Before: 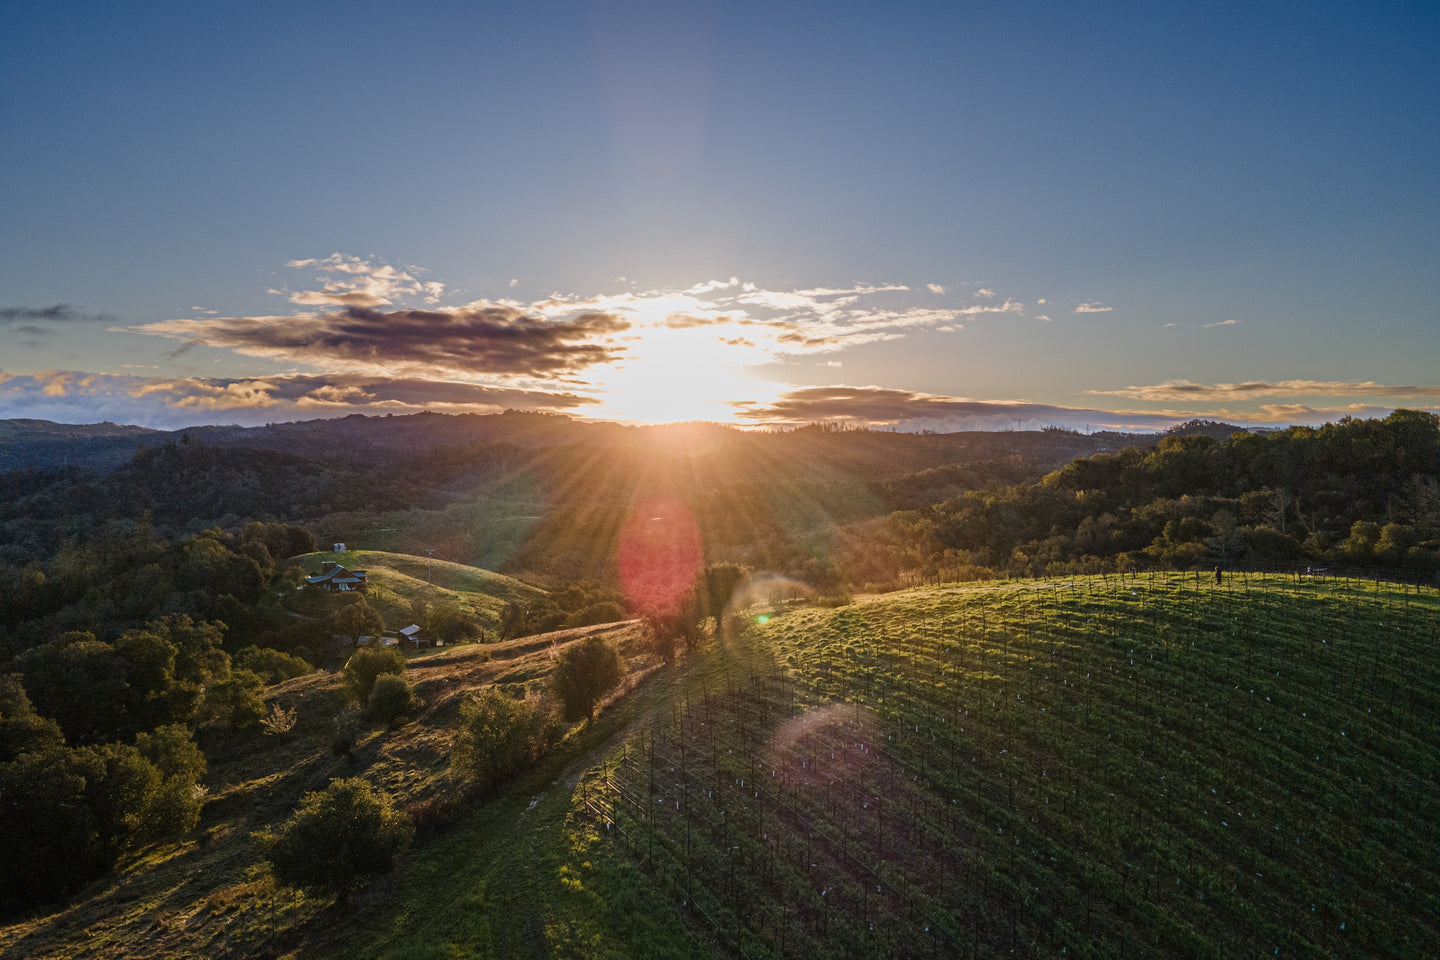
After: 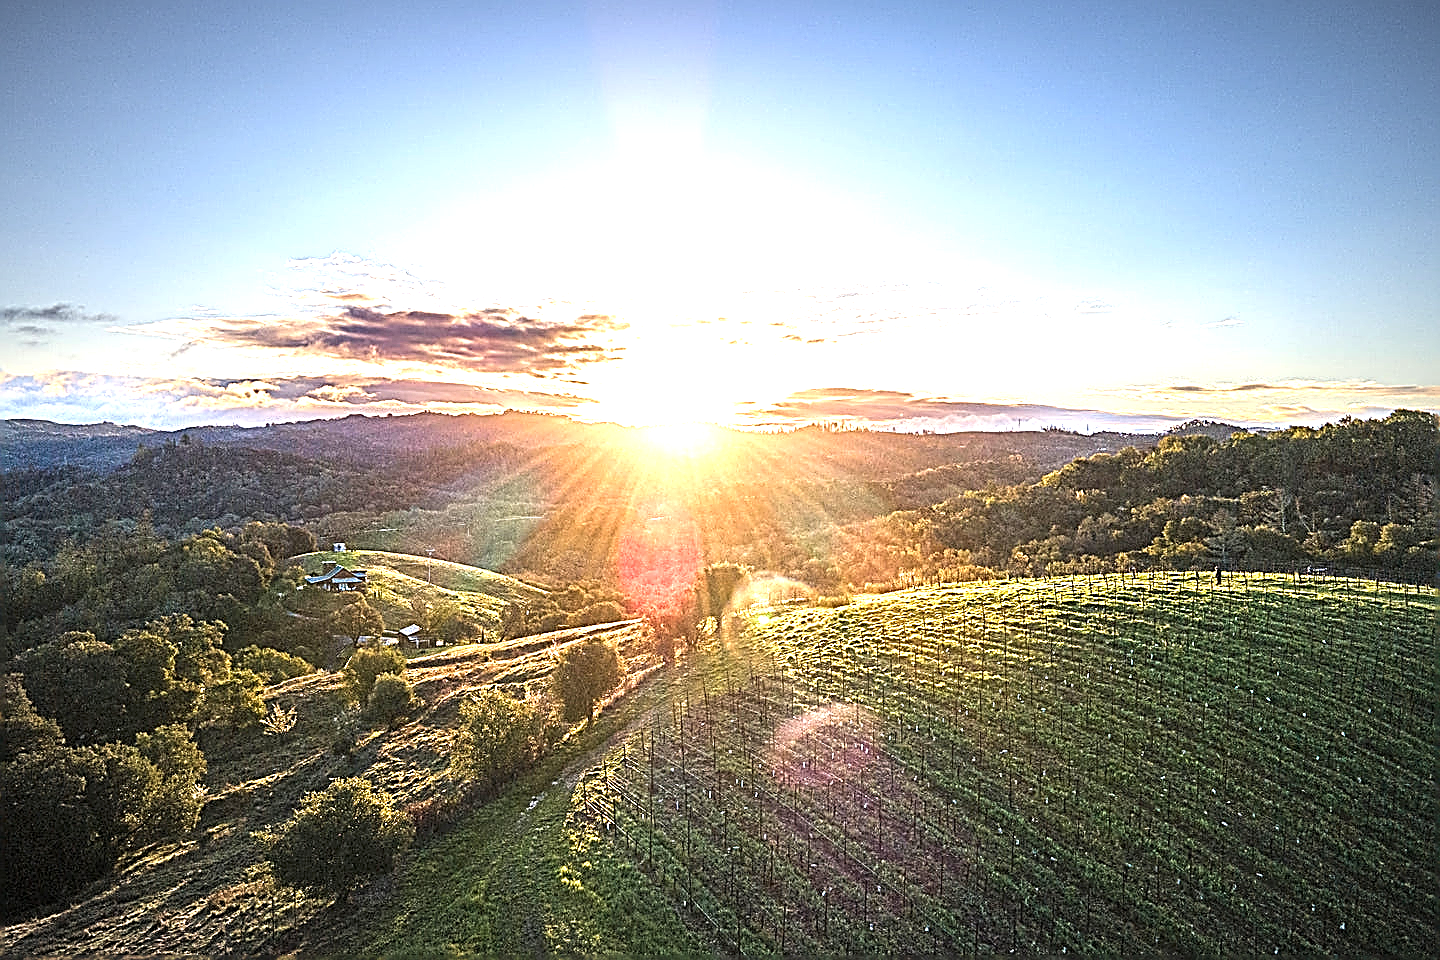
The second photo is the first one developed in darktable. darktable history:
sharpen: amount 2
vignetting: fall-off radius 60%, automatic ratio true
exposure: exposure 2 EV, compensate exposure bias true, compensate highlight preservation false
